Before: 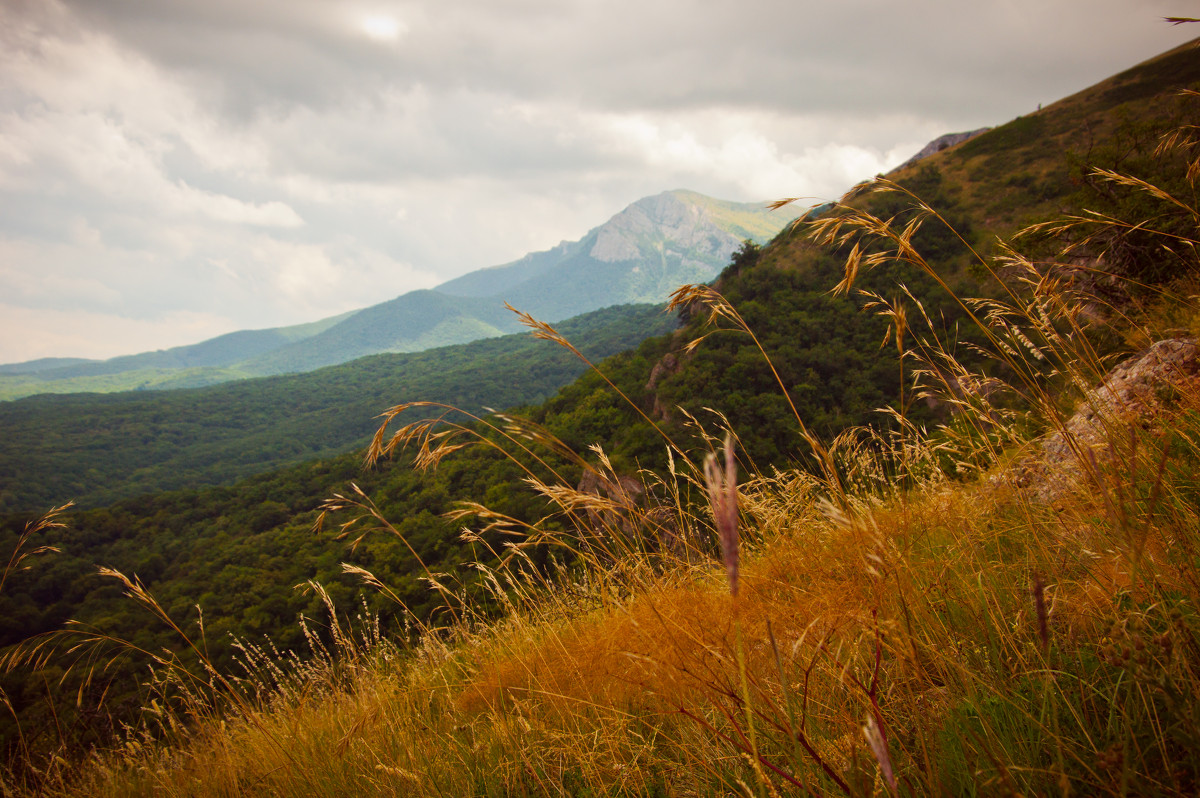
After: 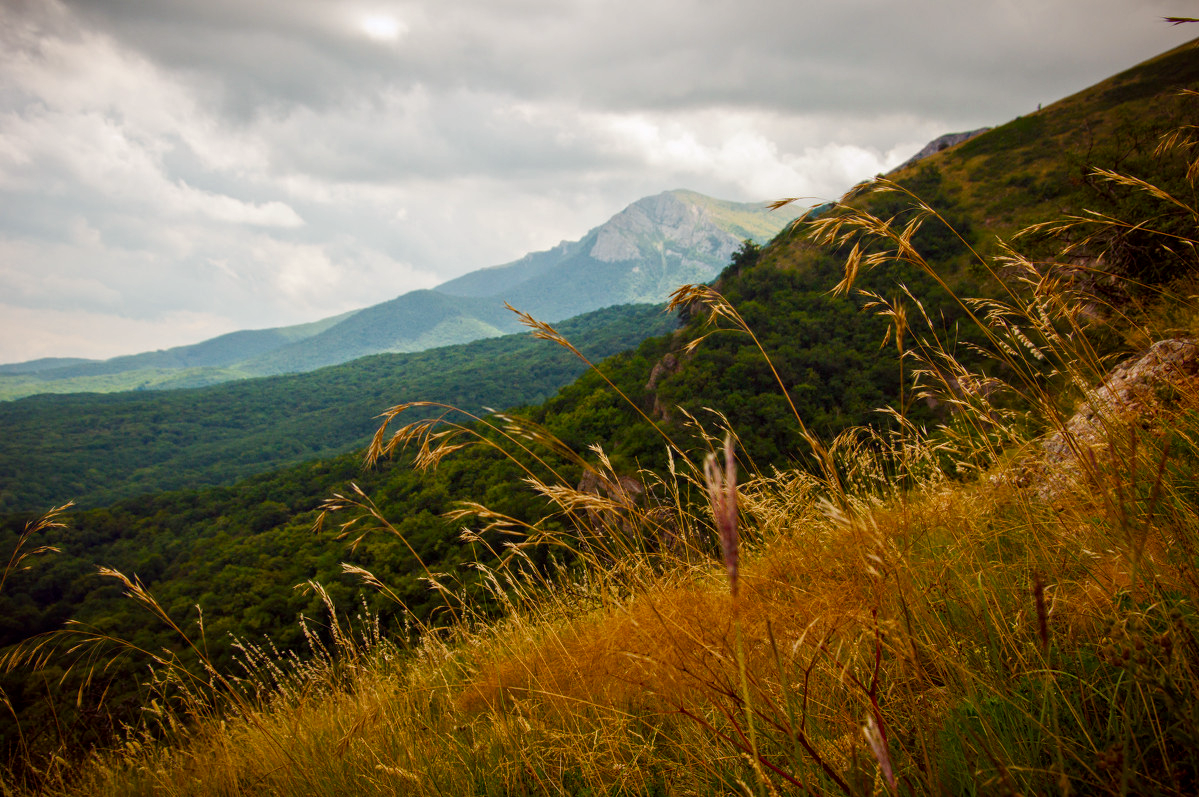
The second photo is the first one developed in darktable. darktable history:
local contrast: on, module defaults
color balance rgb: power › luminance -8.007%, power › chroma 1.098%, power › hue 218.16°, perceptual saturation grading › global saturation 20%, perceptual saturation grading › highlights -25.064%, perceptual saturation grading › shadows 24.804%
crop: left 0.055%
